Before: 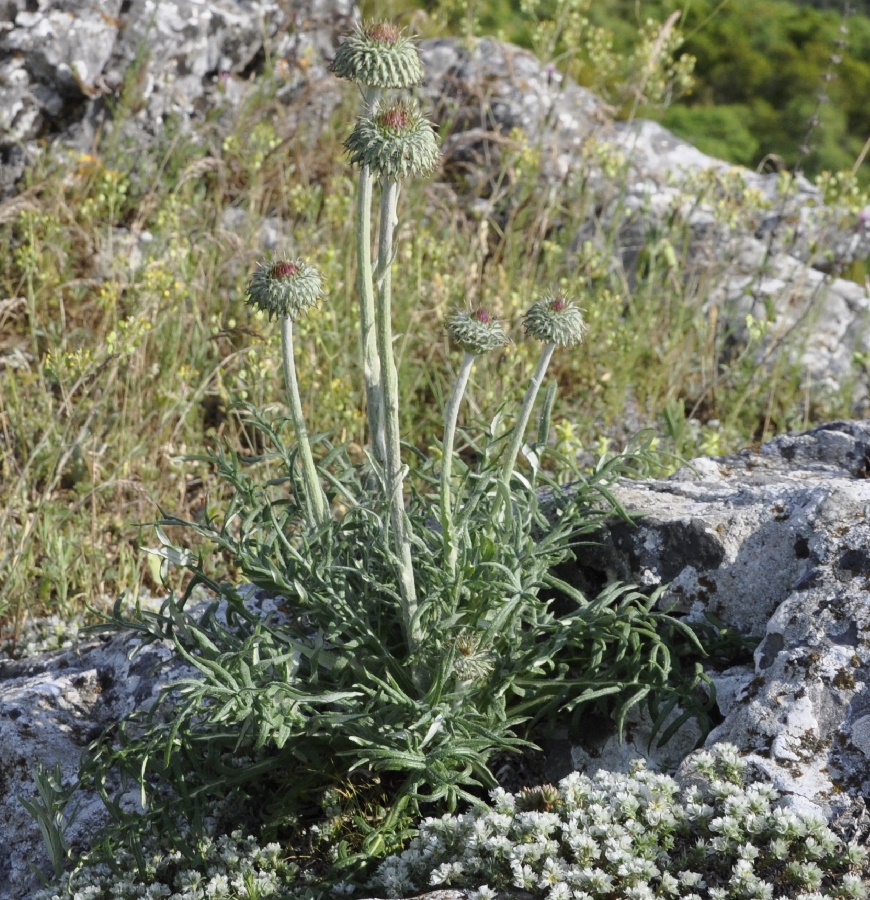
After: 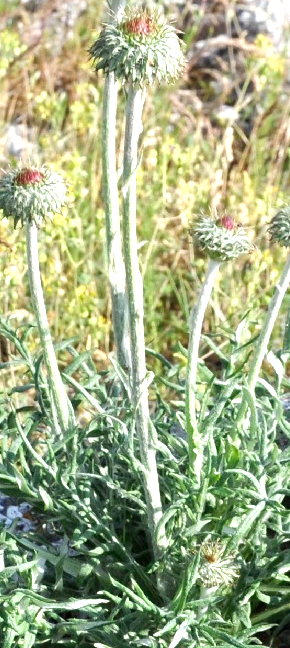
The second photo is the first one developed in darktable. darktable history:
local contrast: mode bilateral grid, contrast 21, coarseness 50, detail 132%, midtone range 0.2
crop and rotate: left 29.388%, top 10.388%, right 37.236%, bottom 17.53%
exposure: black level correction 0, exposure 1.106 EV, compensate highlight preservation false
